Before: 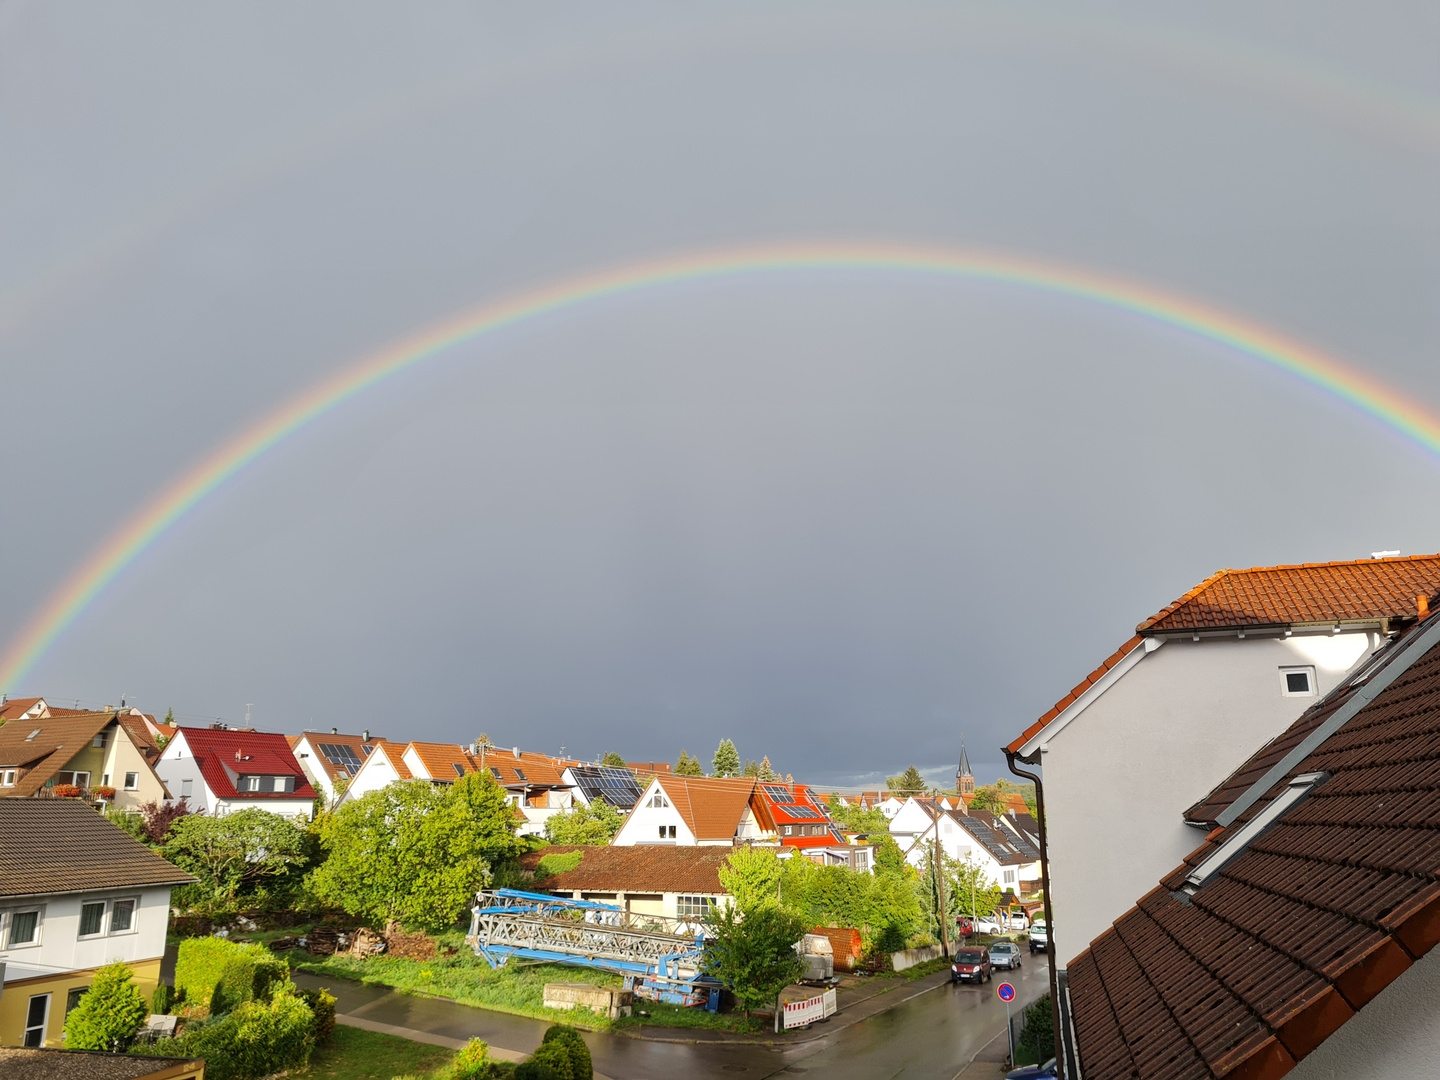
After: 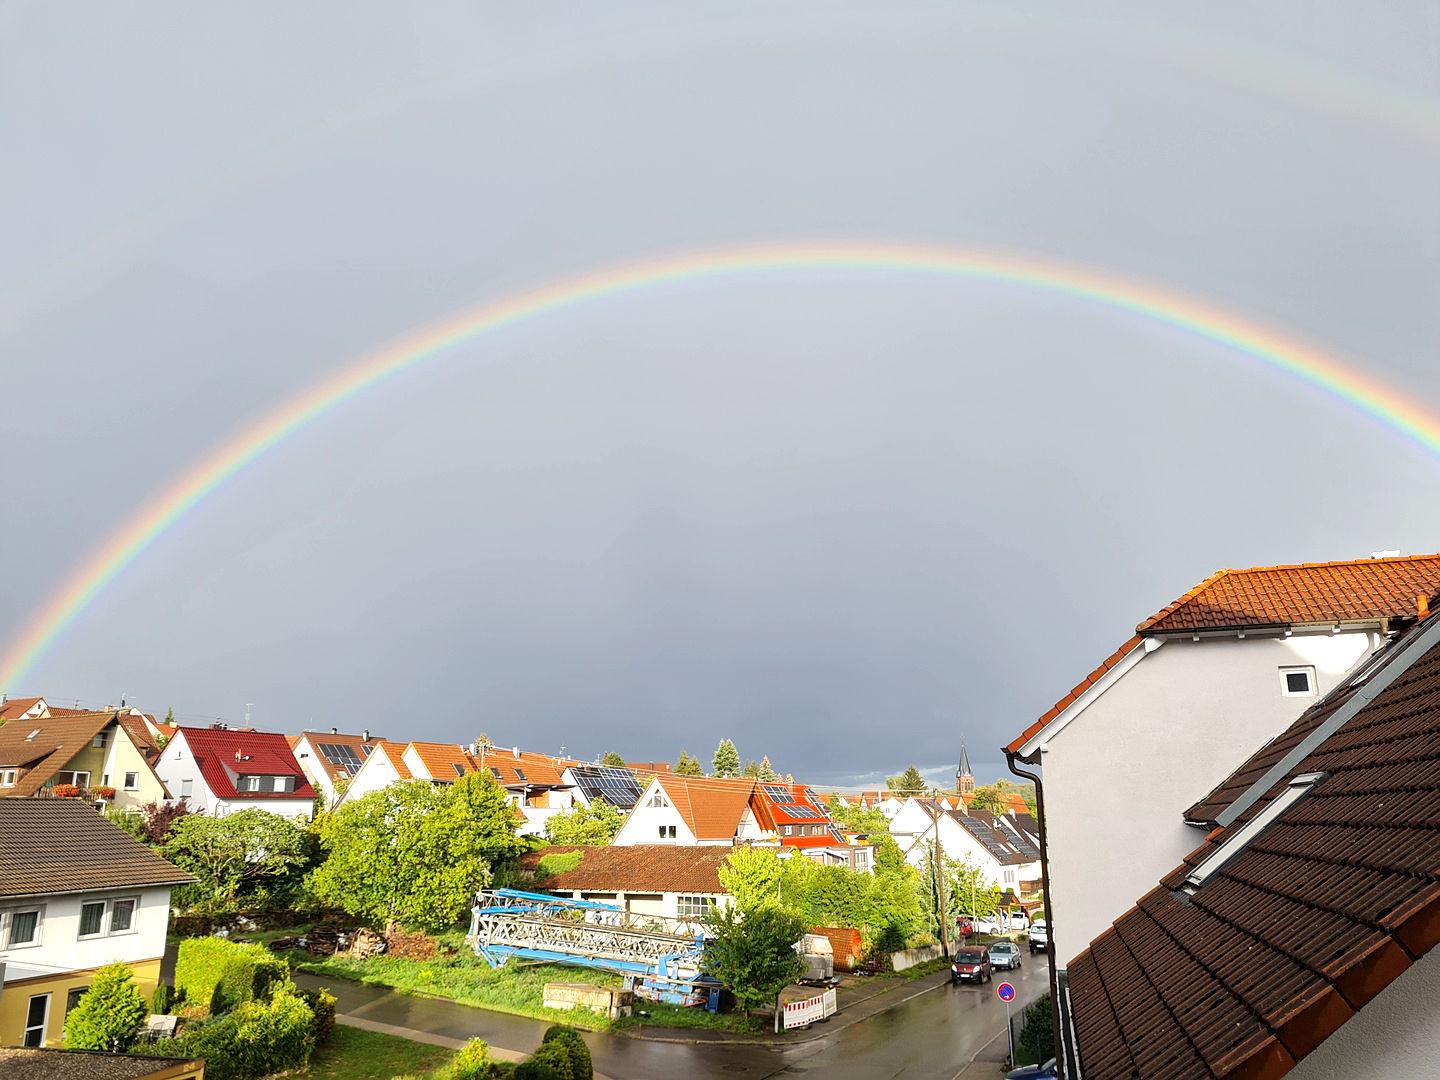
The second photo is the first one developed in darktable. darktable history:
tone equalizer: -8 EV -0.4 EV, -7 EV -0.365 EV, -6 EV -0.35 EV, -5 EV -0.222 EV, -3 EV 0.257 EV, -2 EV 0.344 EV, -1 EV 0.401 EV, +0 EV 0.435 EV
sharpen: radius 1.228, amount 0.306, threshold 0.166
